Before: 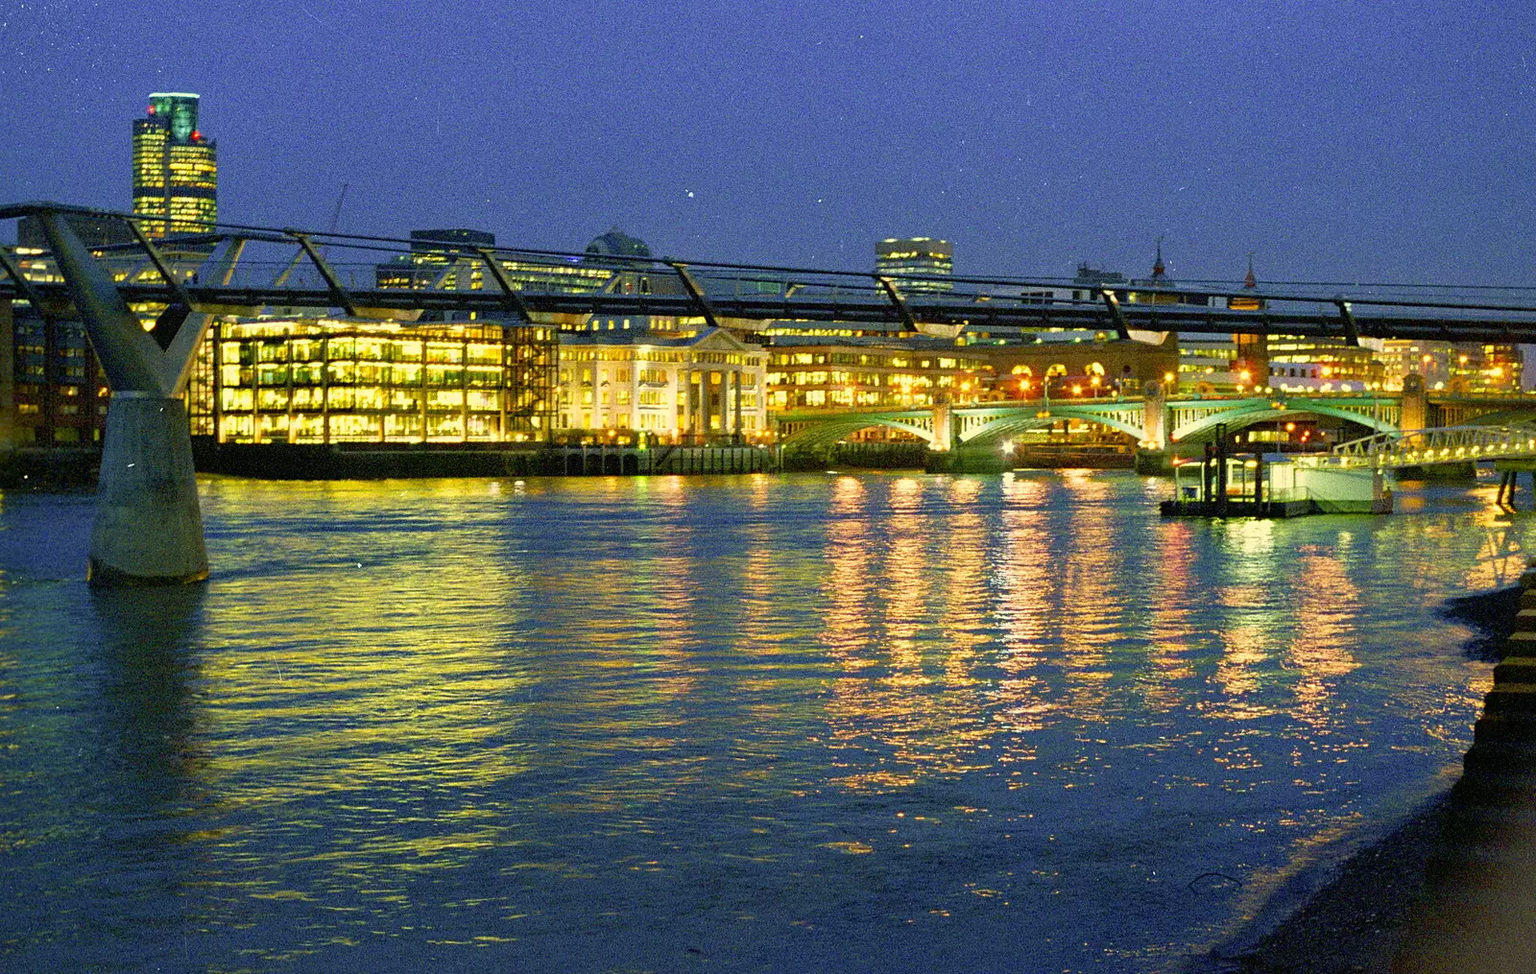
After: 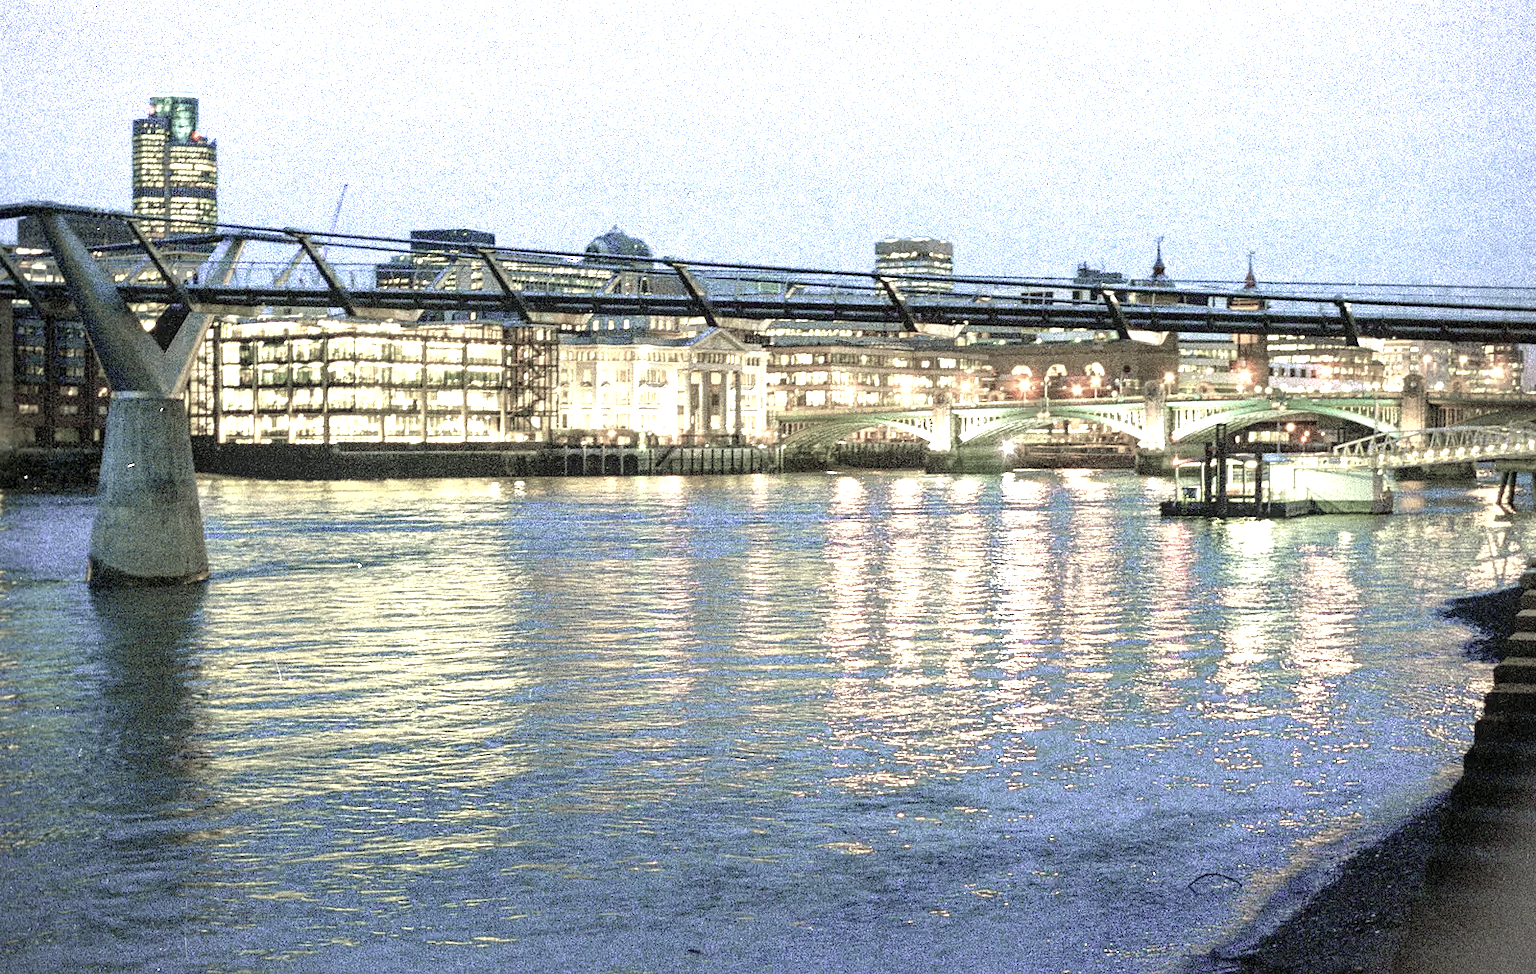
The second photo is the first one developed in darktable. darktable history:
vignetting: fall-off radius 83.18%
local contrast: on, module defaults
color zones: curves: ch0 [(0, 0.613) (0.01, 0.613) (0.245, 0.448) (0.498, 0.529) (0.642, 0.665) (0.879, 0.777) (0.99, 0.613)]; ch1 [(0, 0.272) (0.219, 0.127) (0.724, 0.346)]
exposure: exposure 1.489 EV, compensate exposure bias true, compensate highlight preservation false
